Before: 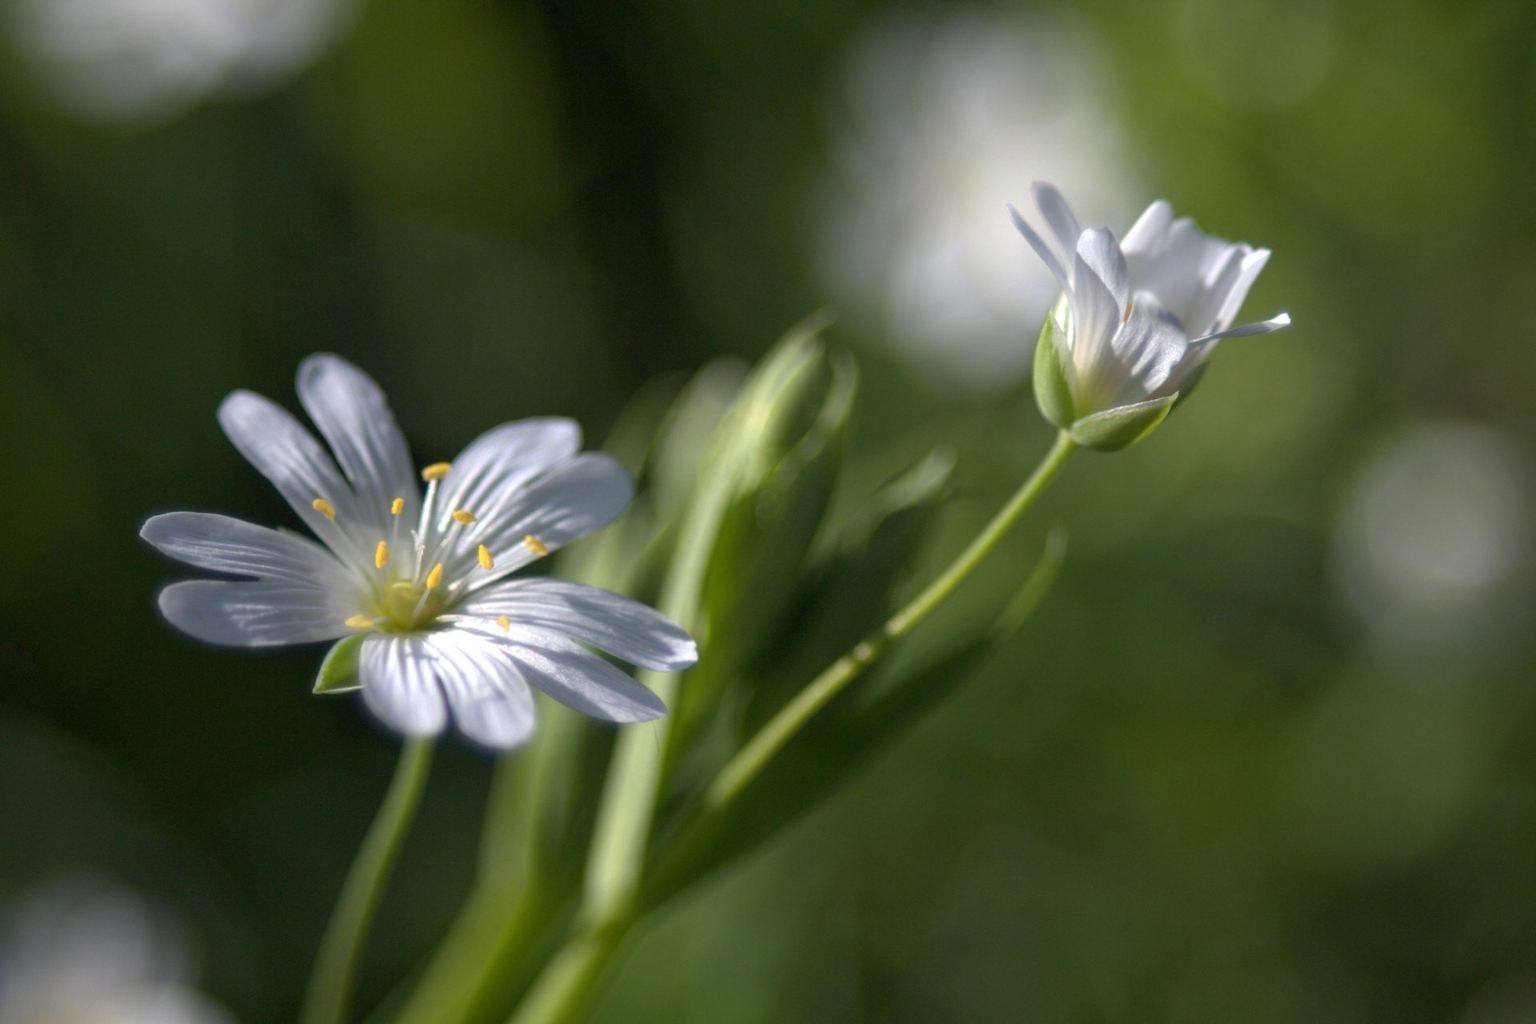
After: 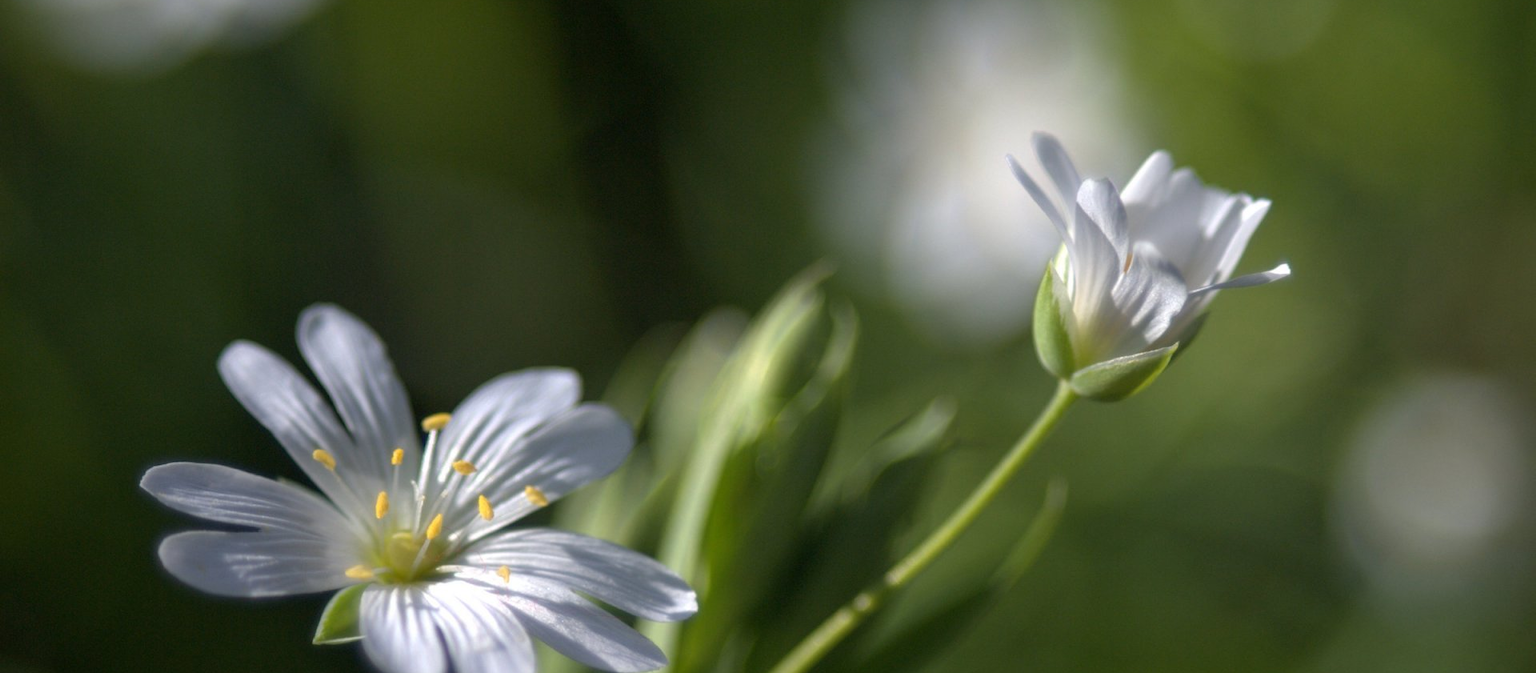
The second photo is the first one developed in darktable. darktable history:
crop and rotate: top 4.865%, bottom 29.312%
